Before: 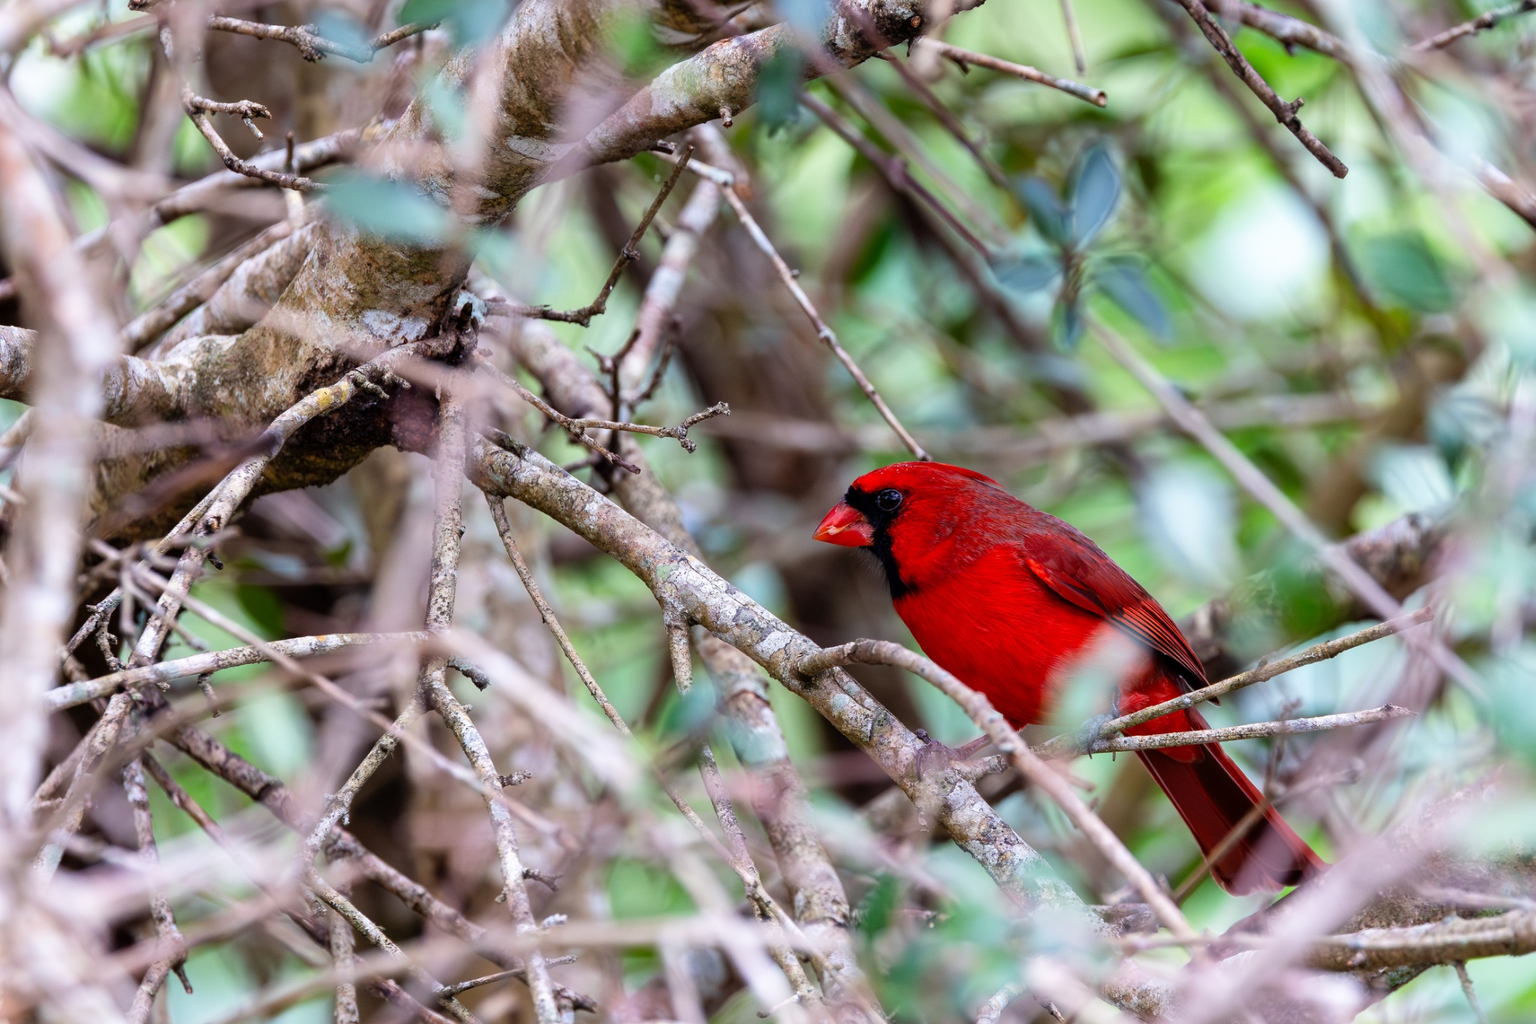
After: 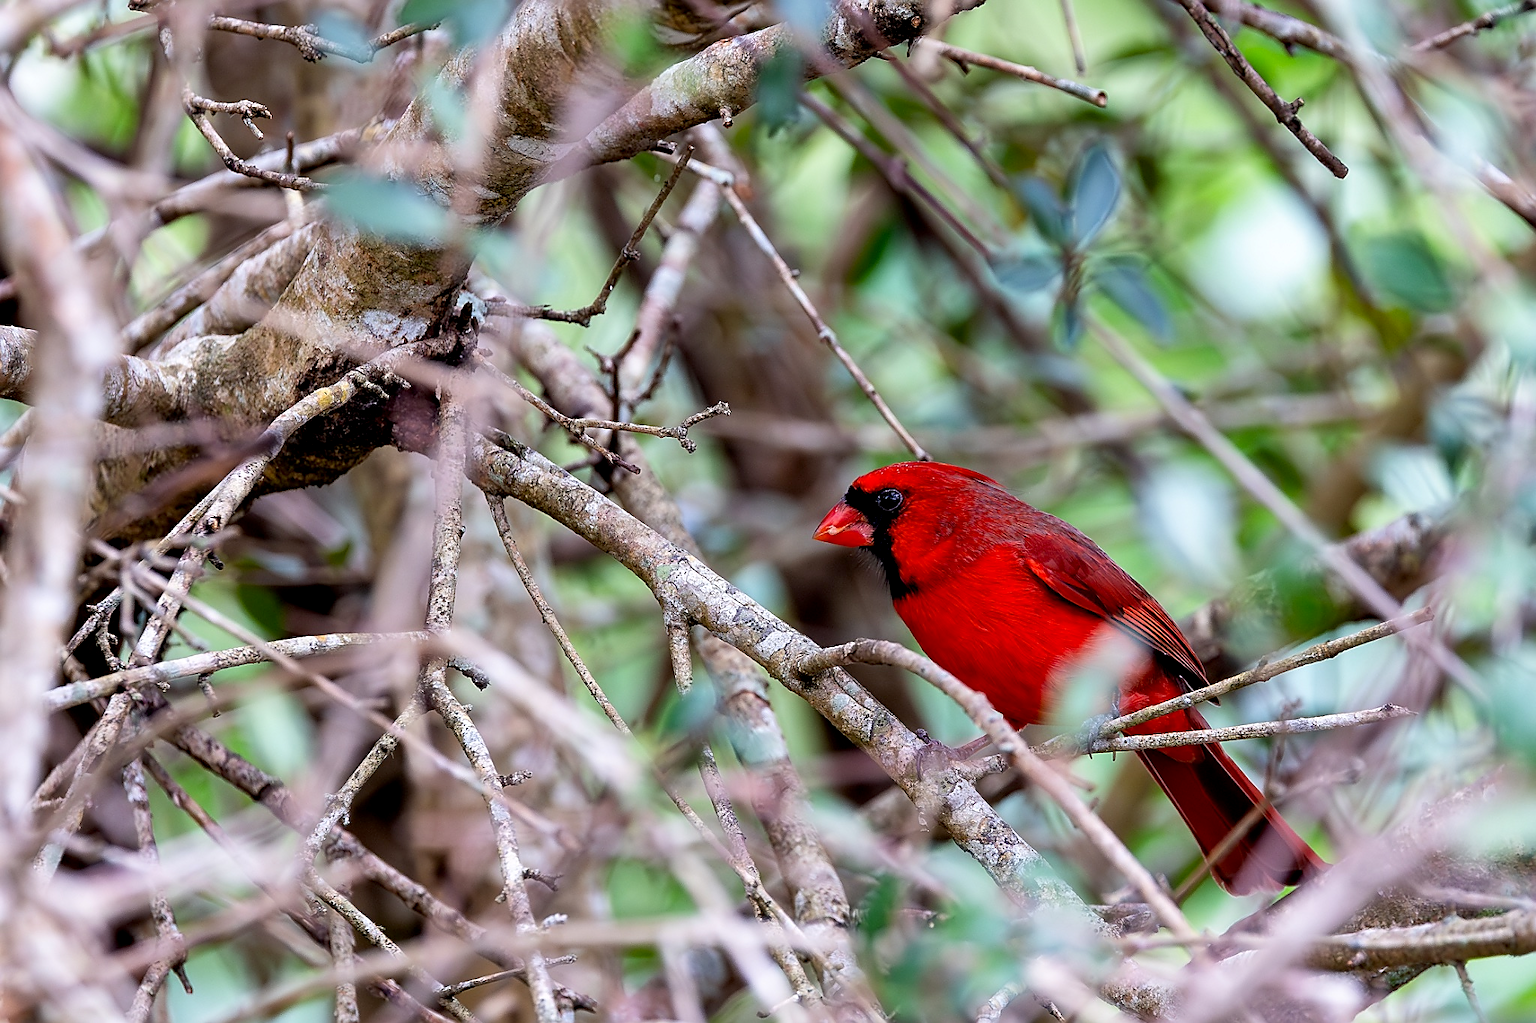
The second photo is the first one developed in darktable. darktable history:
shadows and highlights: soften with gaussian
sharpen: radius 1.405, amount 1.243, threshold 0.616
exposure: black level correction 0.005, exposure 0.016 EV, compensate highlight preservation false
